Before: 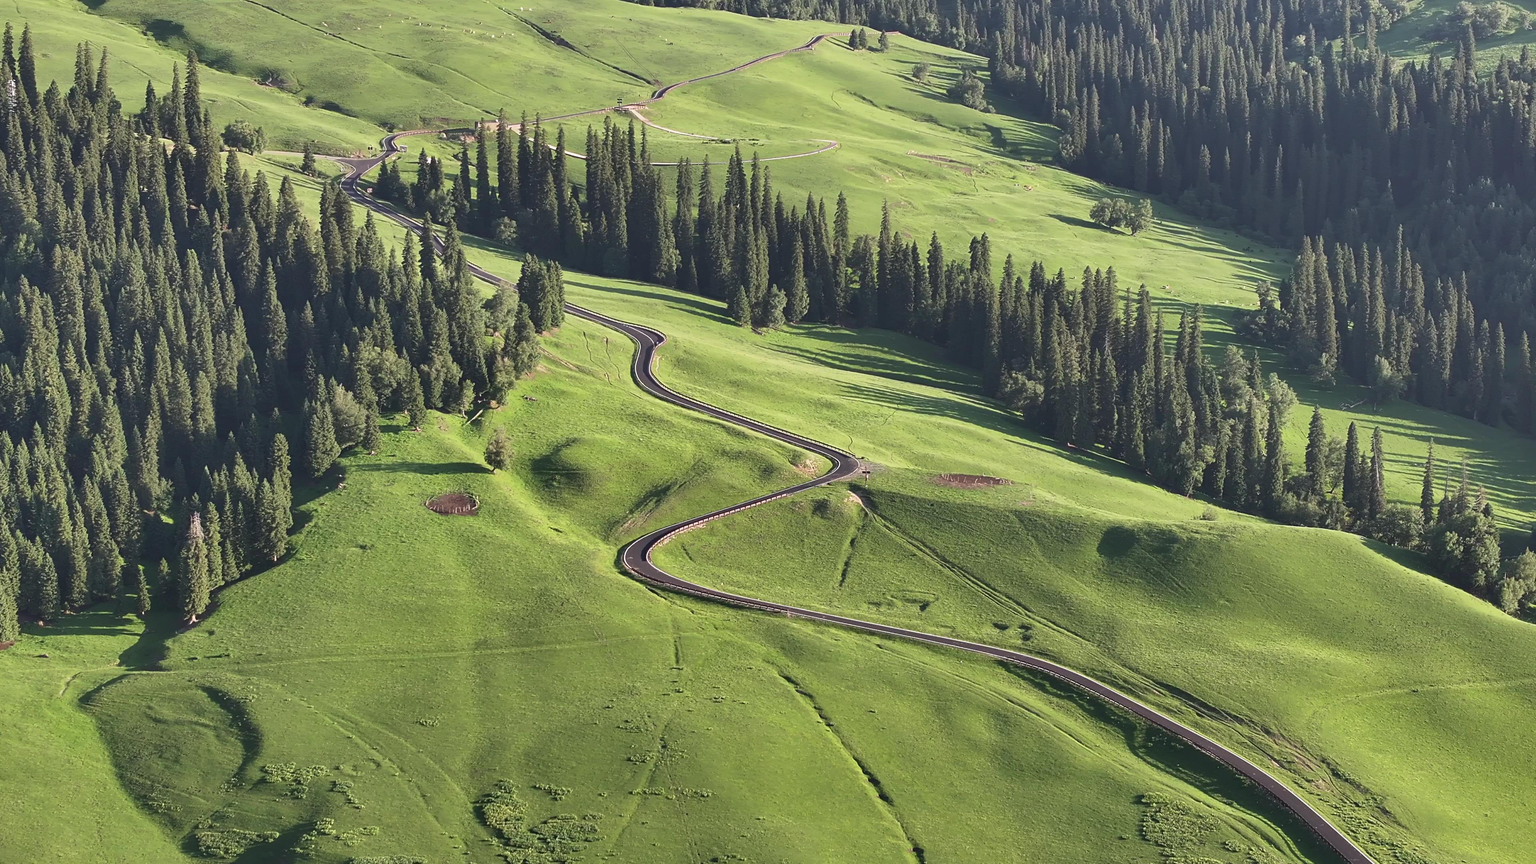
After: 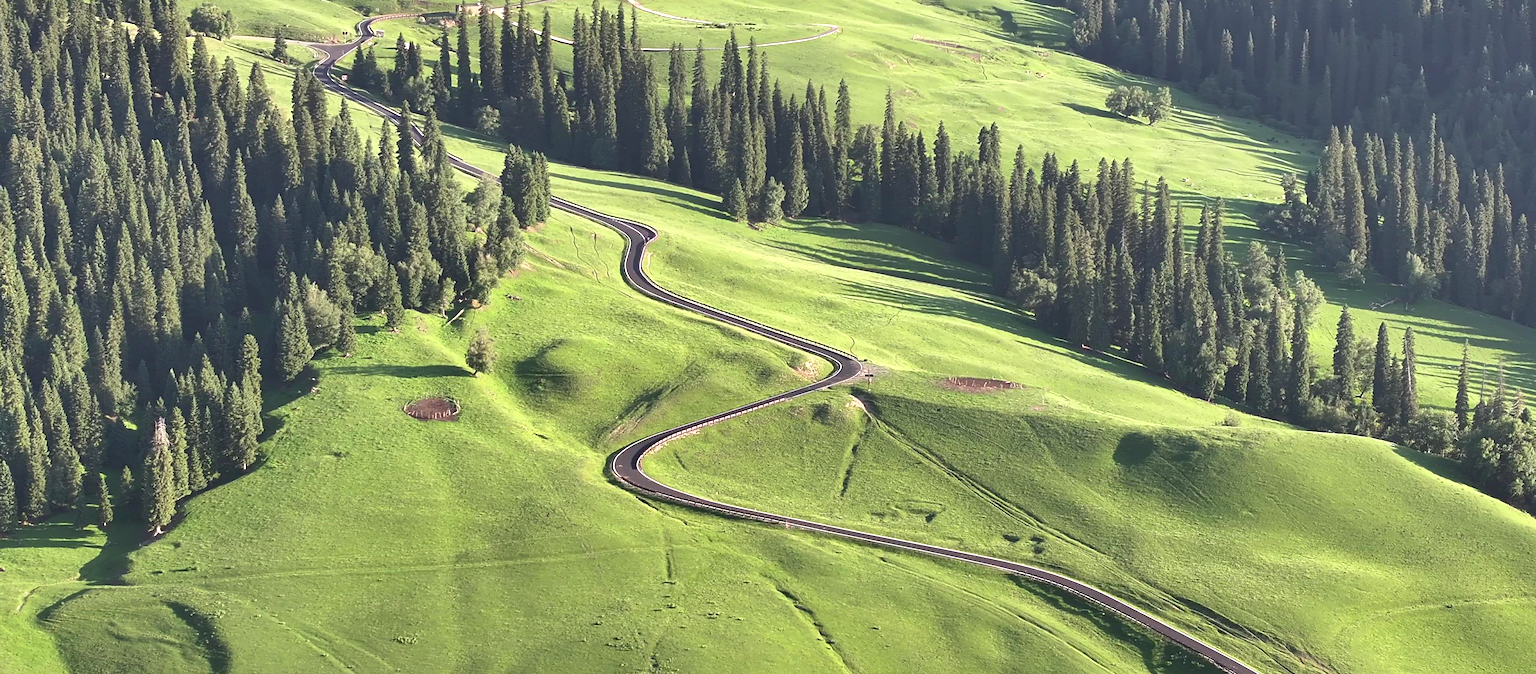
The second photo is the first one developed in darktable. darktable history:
exposure: exposure 0.573 EV, compensate exposure bias true, compensate highlight preservation false
crop and rotate: left 2.888%, top 13.567%, right 2.476%, bottom 12.571%
